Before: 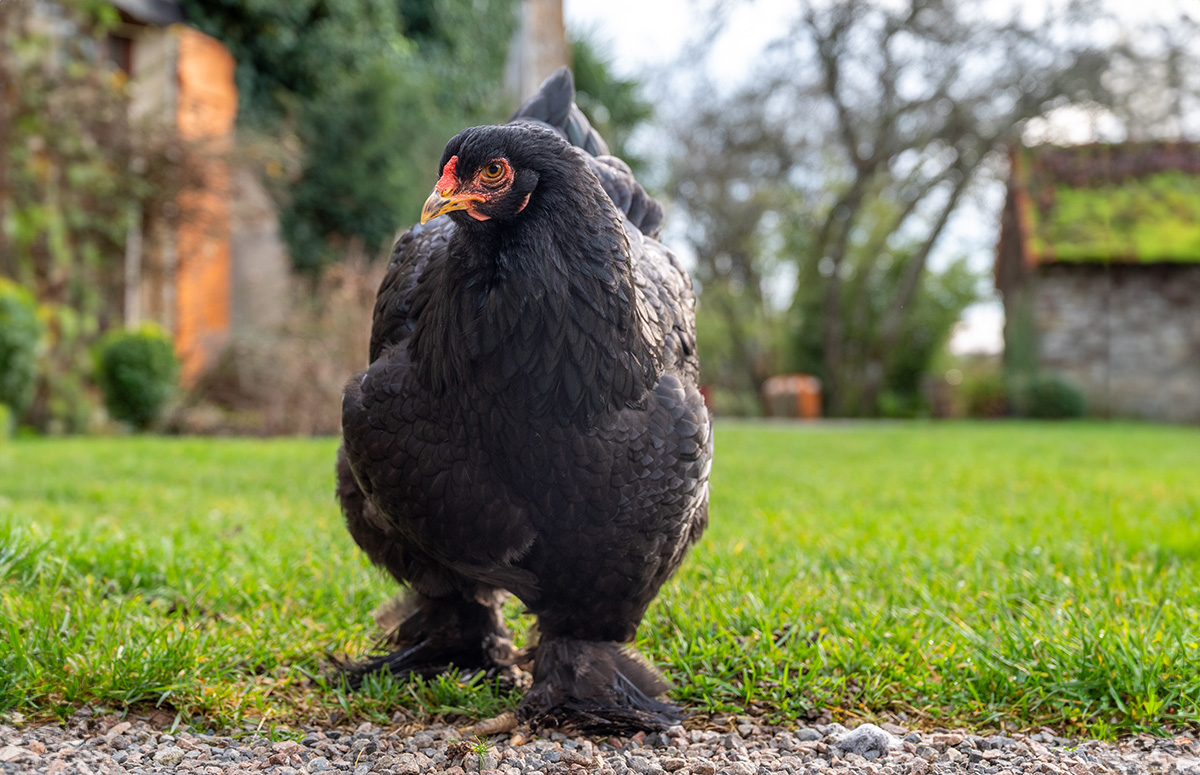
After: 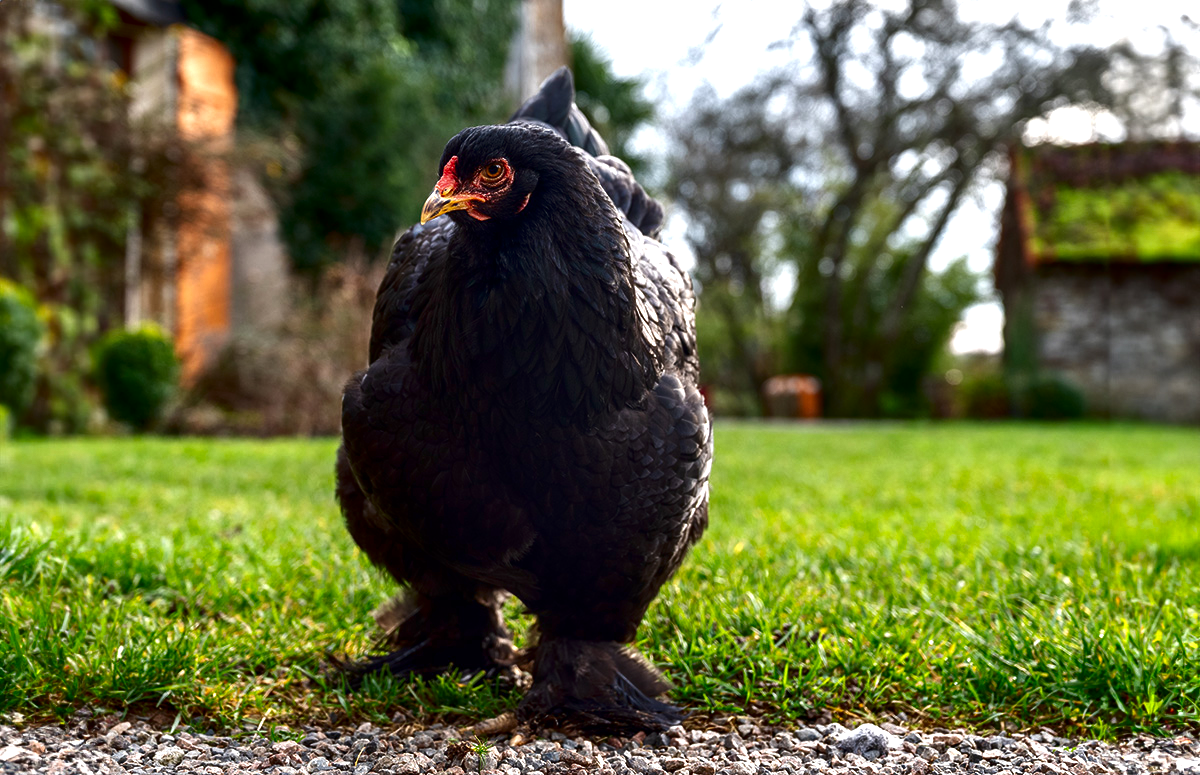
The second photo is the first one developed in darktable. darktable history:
exposure: exposure 0.563 EV, compensate highlight preservation false
contrast brightness saturation: brightness -0.521
